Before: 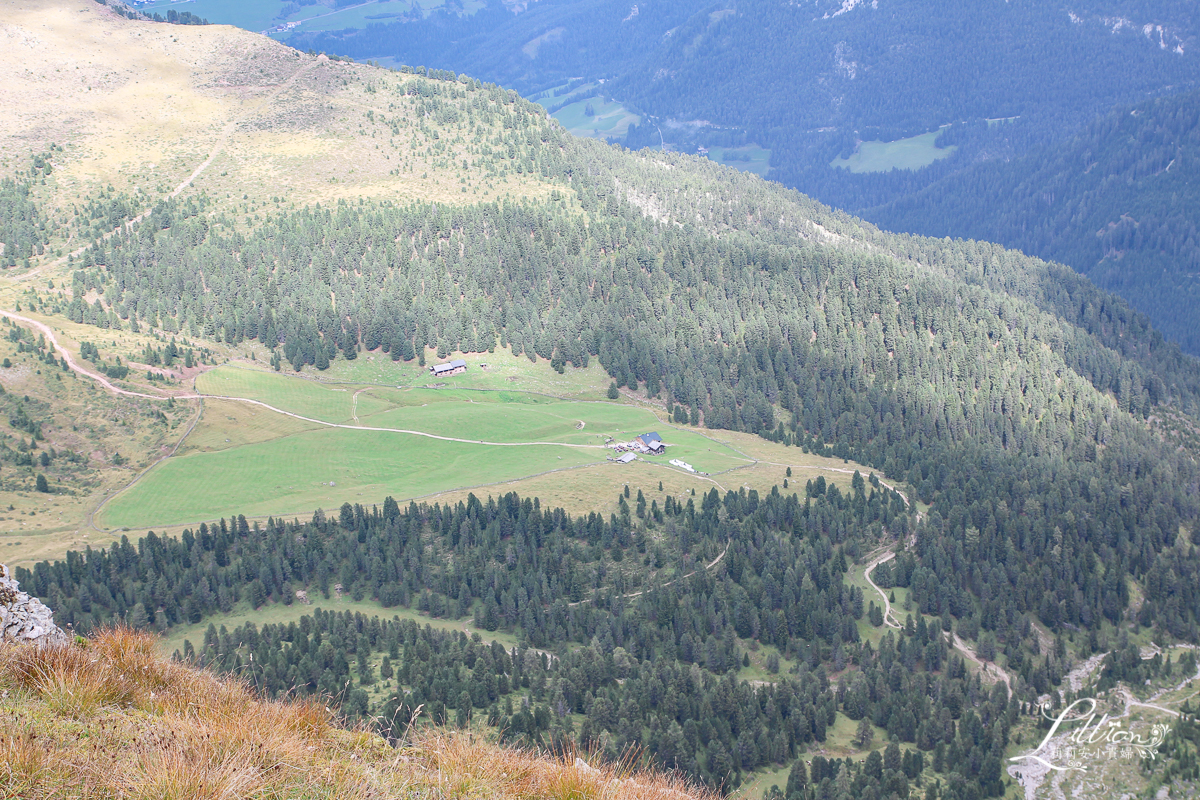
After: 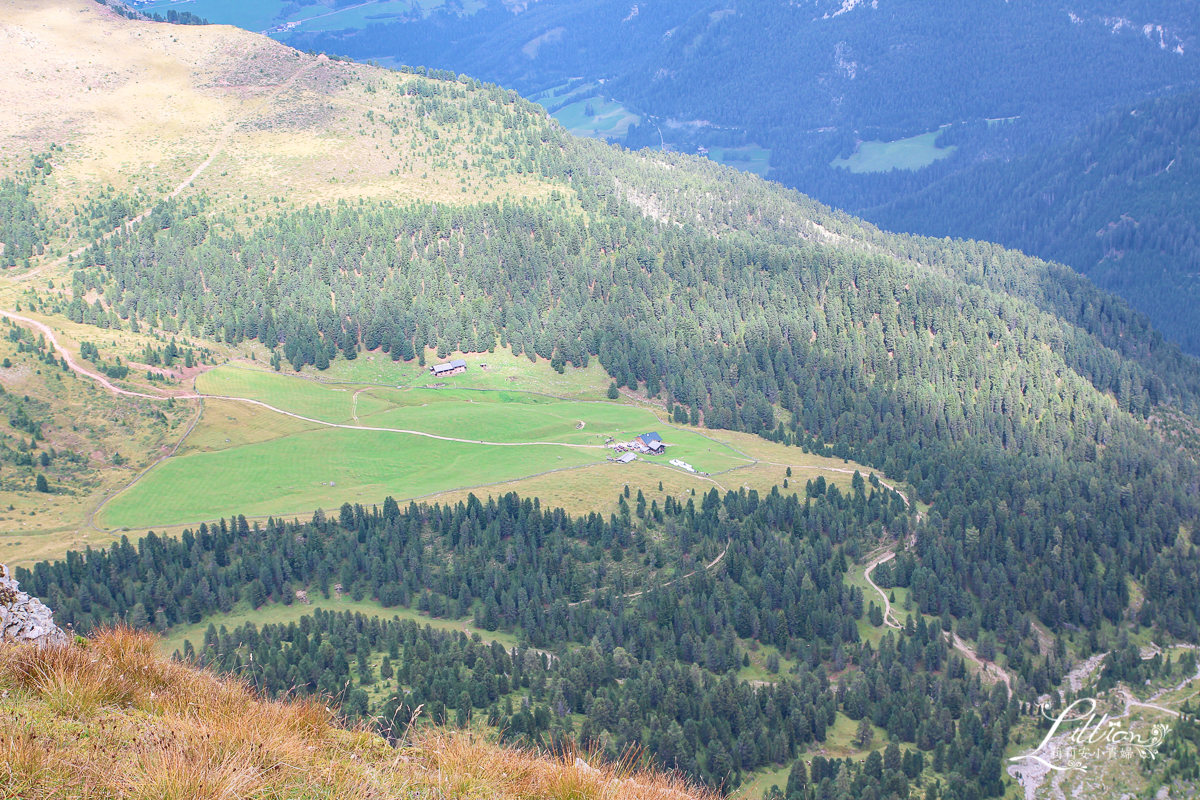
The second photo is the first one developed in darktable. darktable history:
velvia: strength 39.87%
